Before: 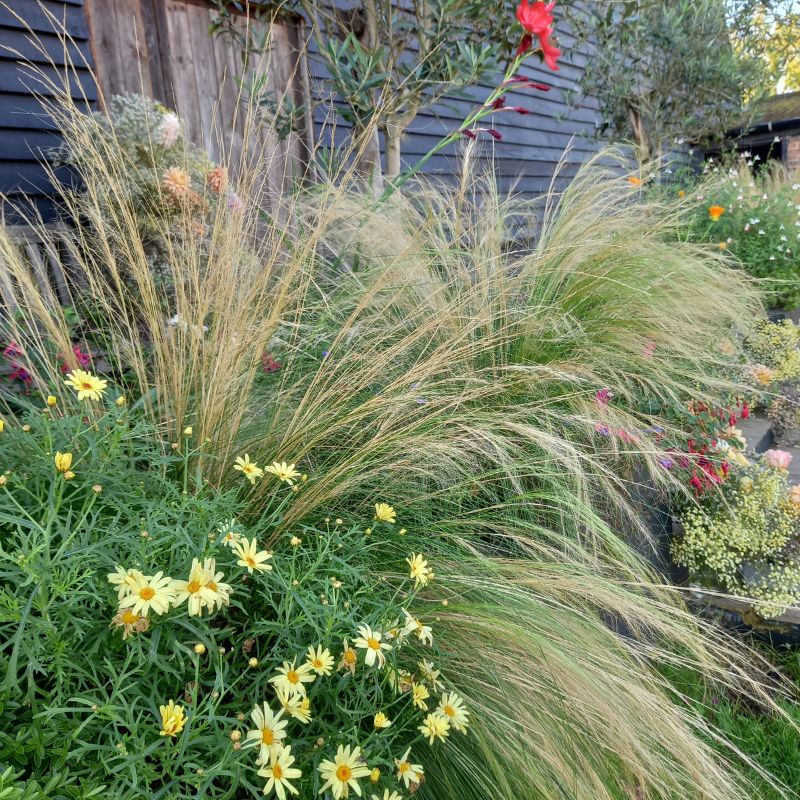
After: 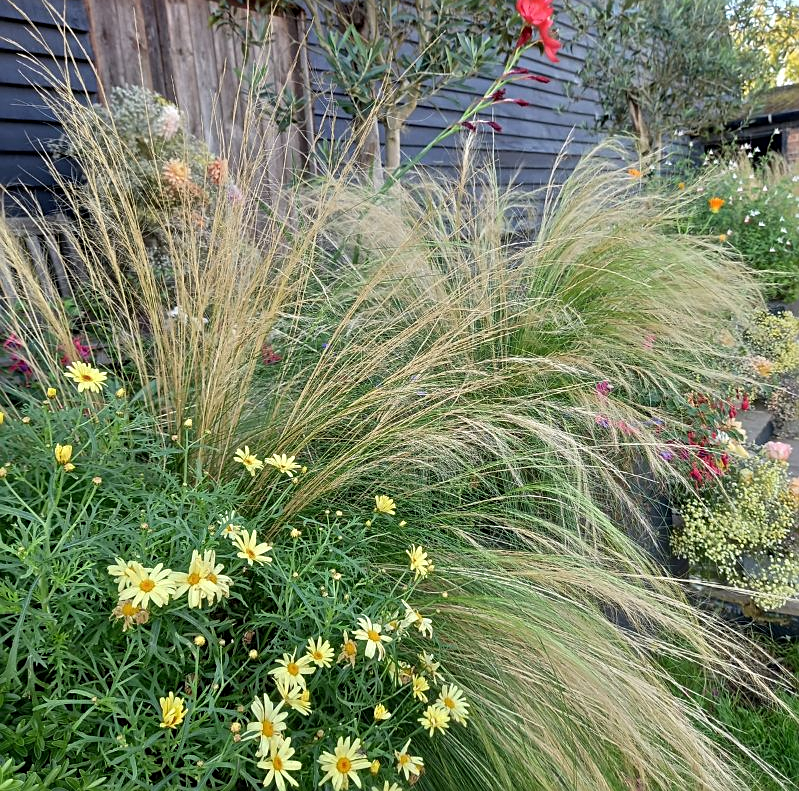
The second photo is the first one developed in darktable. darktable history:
crop: top 1.002%, right 0.035%
sharpen: on, module defaults
